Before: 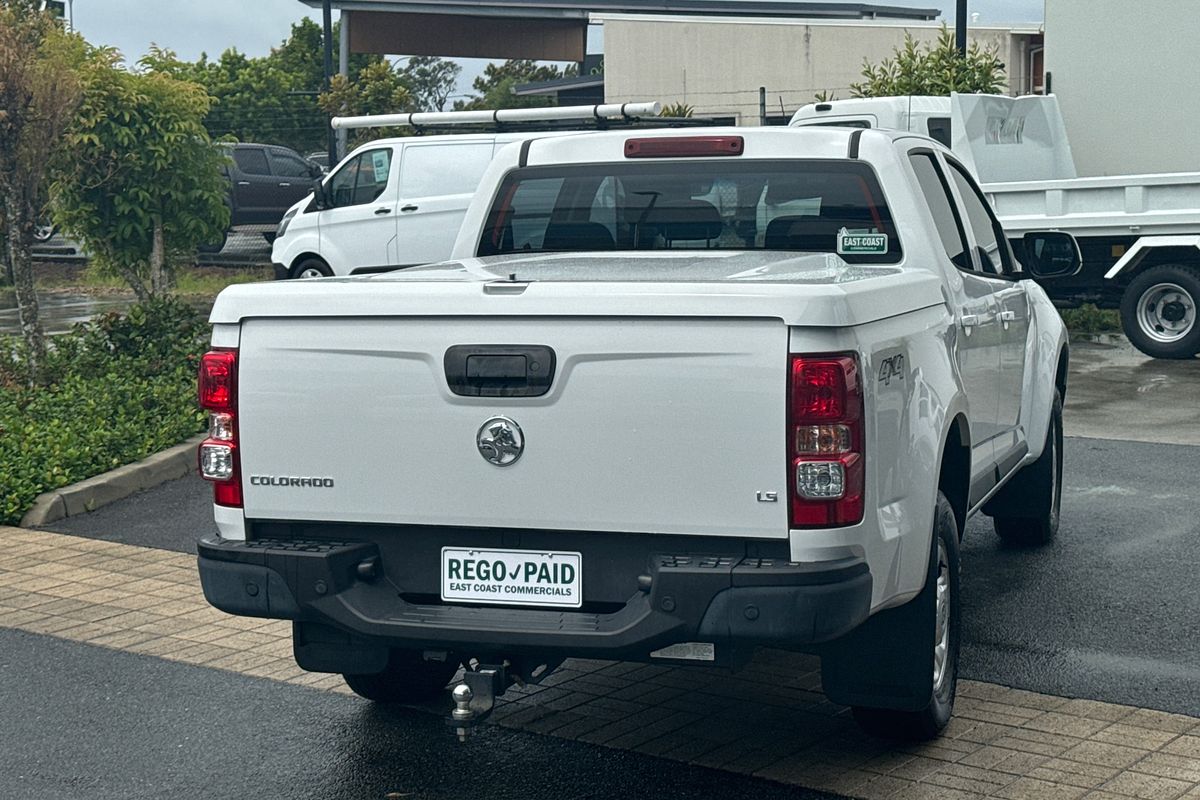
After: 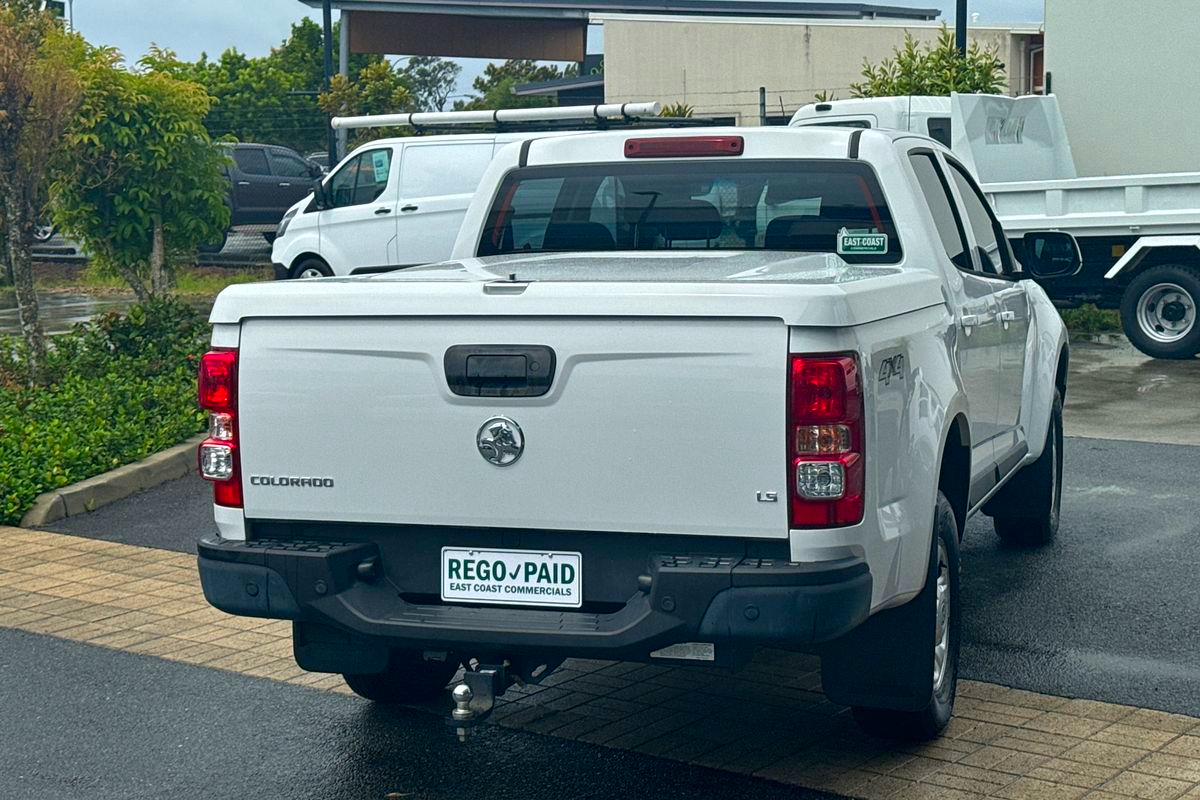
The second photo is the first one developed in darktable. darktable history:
contrast brightness saturation: saturation 0.52
